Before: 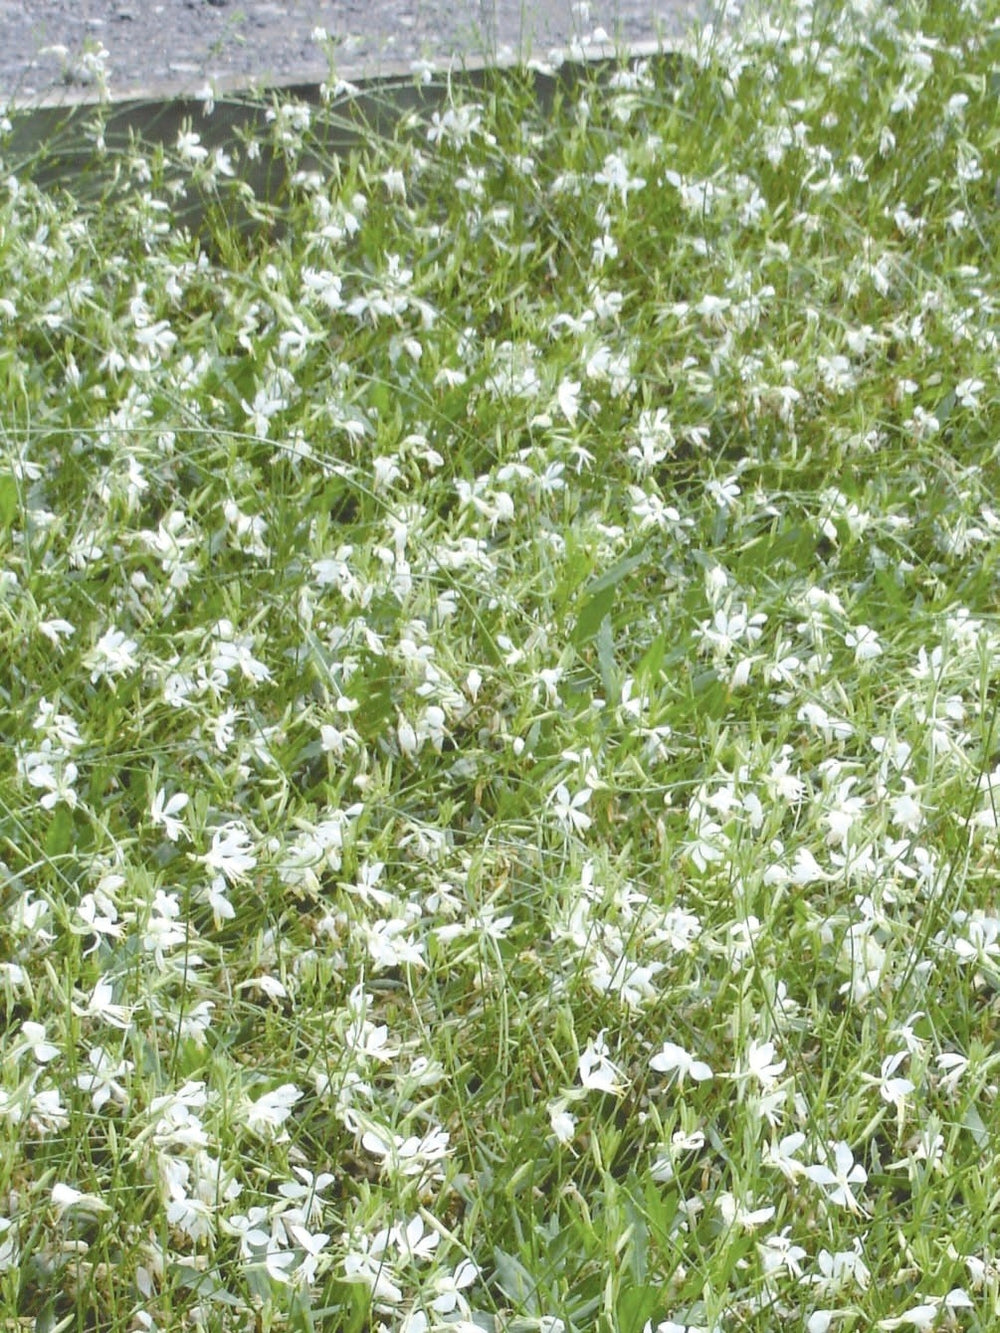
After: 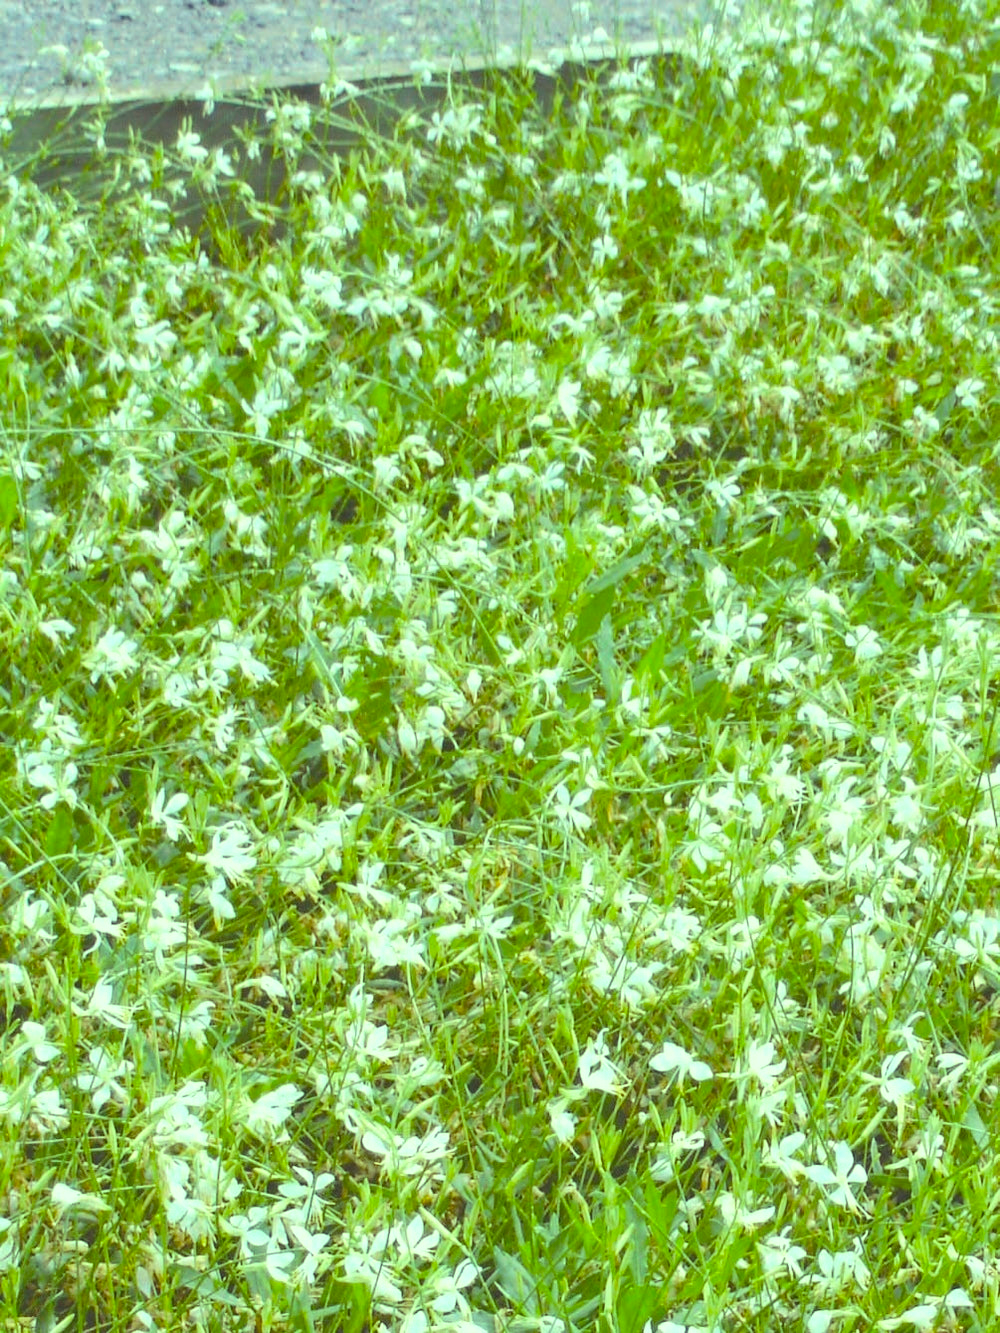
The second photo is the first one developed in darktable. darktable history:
contrast brightness saturation: contrast 0.028, brightness 0.066, saturation 0.122
tone equalizer: edges refinement/feathering 500, mask exposure compensation -1.57 EV, preserve details guided filter
color balance rgb: highlights gain › luminance 15.253%, highlights gain › chroma 7.096%, highlights gain › hue 122.9°, perceptual saturation grading › global saturation 19.65%, global vibrance 20%
